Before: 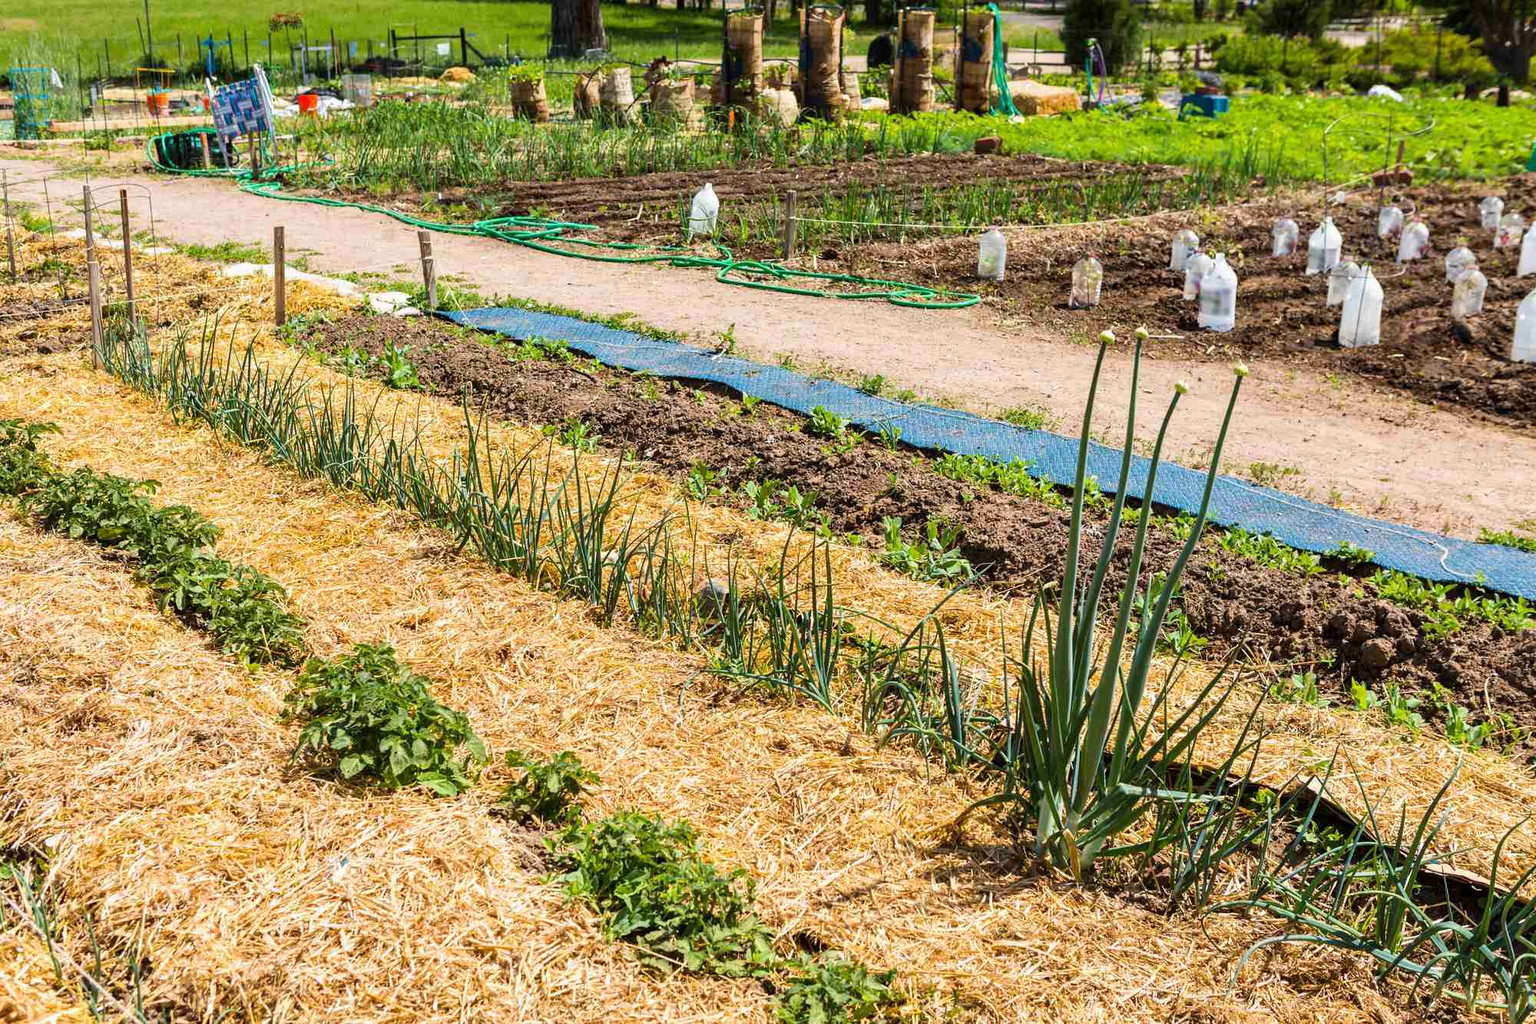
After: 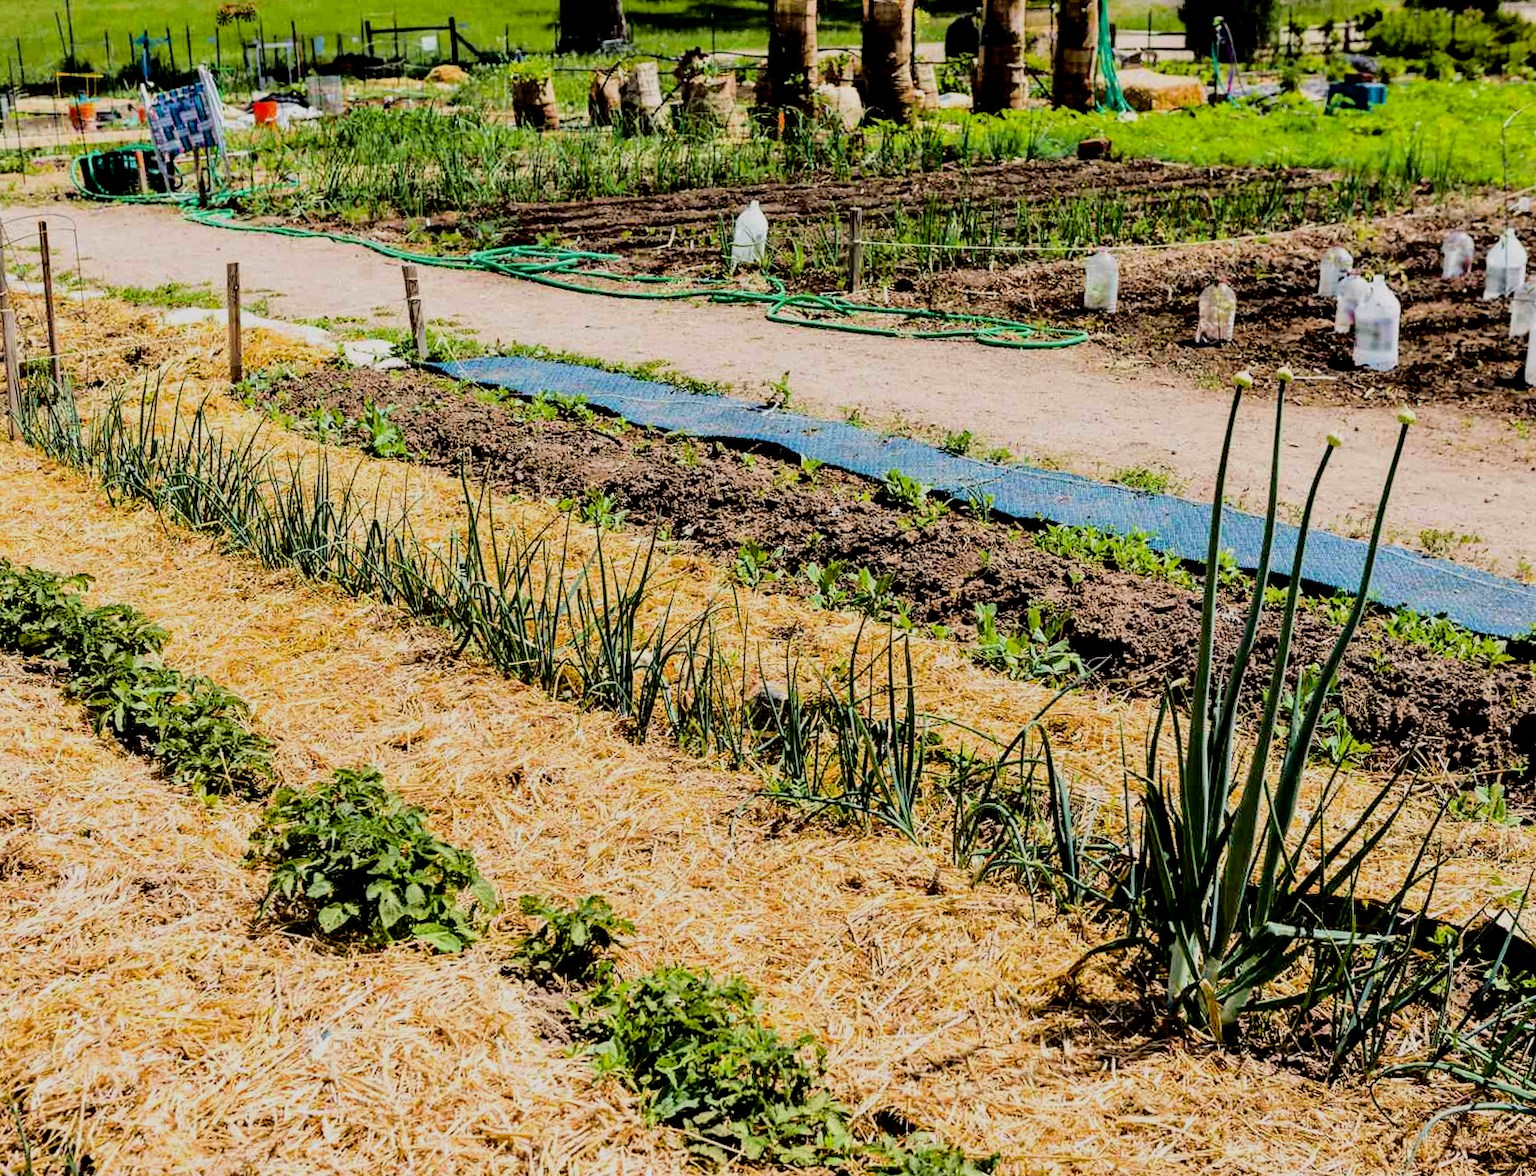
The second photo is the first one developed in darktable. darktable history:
exposure: black level correction 0.016, exposure -0.009 EV, compensate highlight preservation false
fill light: exposure -2 EV, width 8.6
crop and rotate: angle 1°, left 4.281%, top 0.642%, right 11.383%, bottom 2.486%
filmic rgb: black relative exposure -5 EV, hardness 2.88, contrast 1.1, highlights saturation mix -20%
